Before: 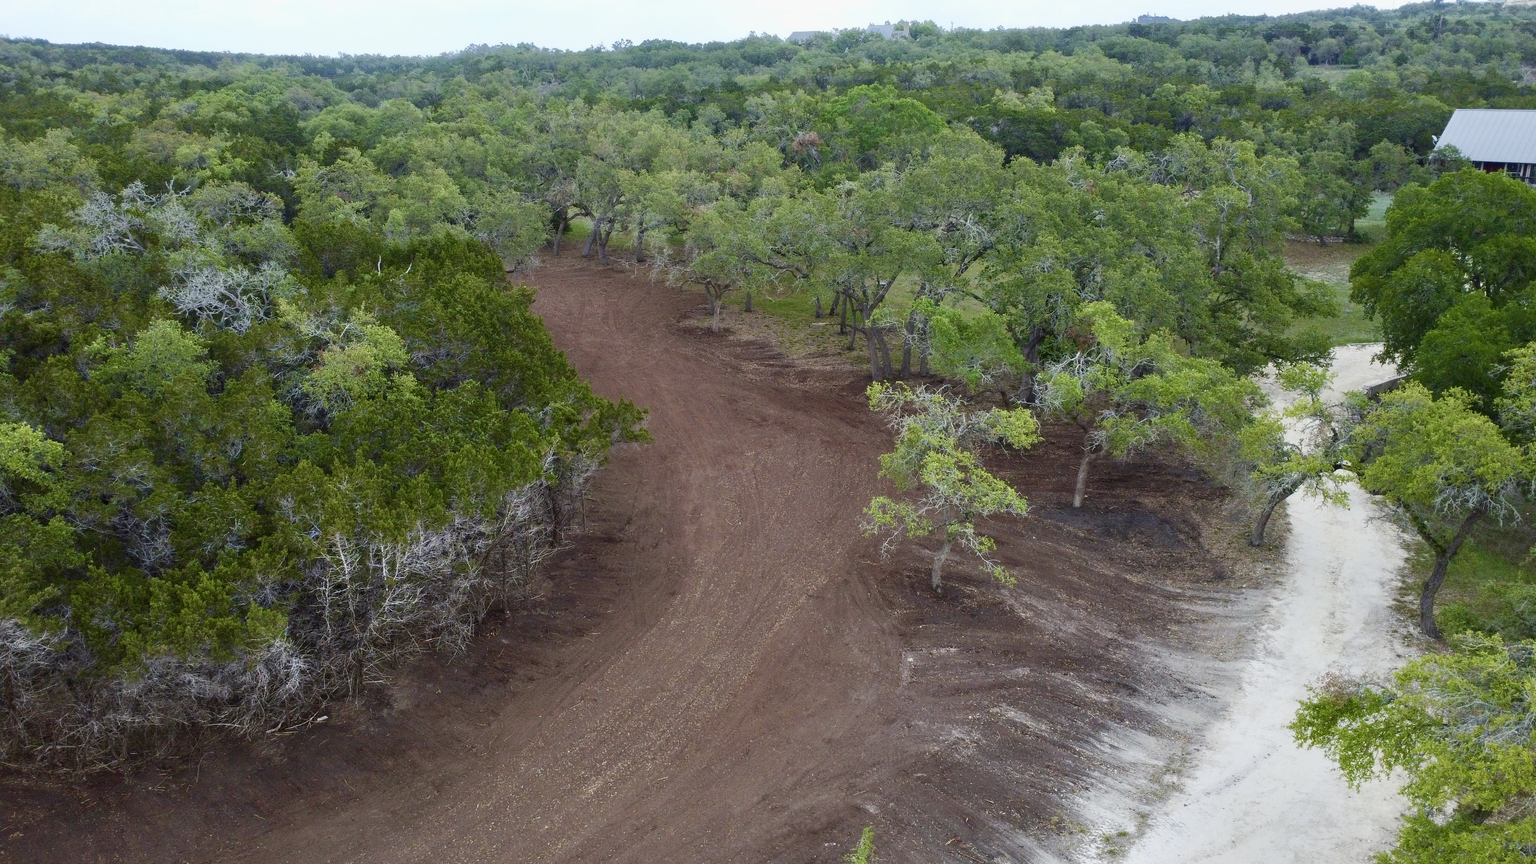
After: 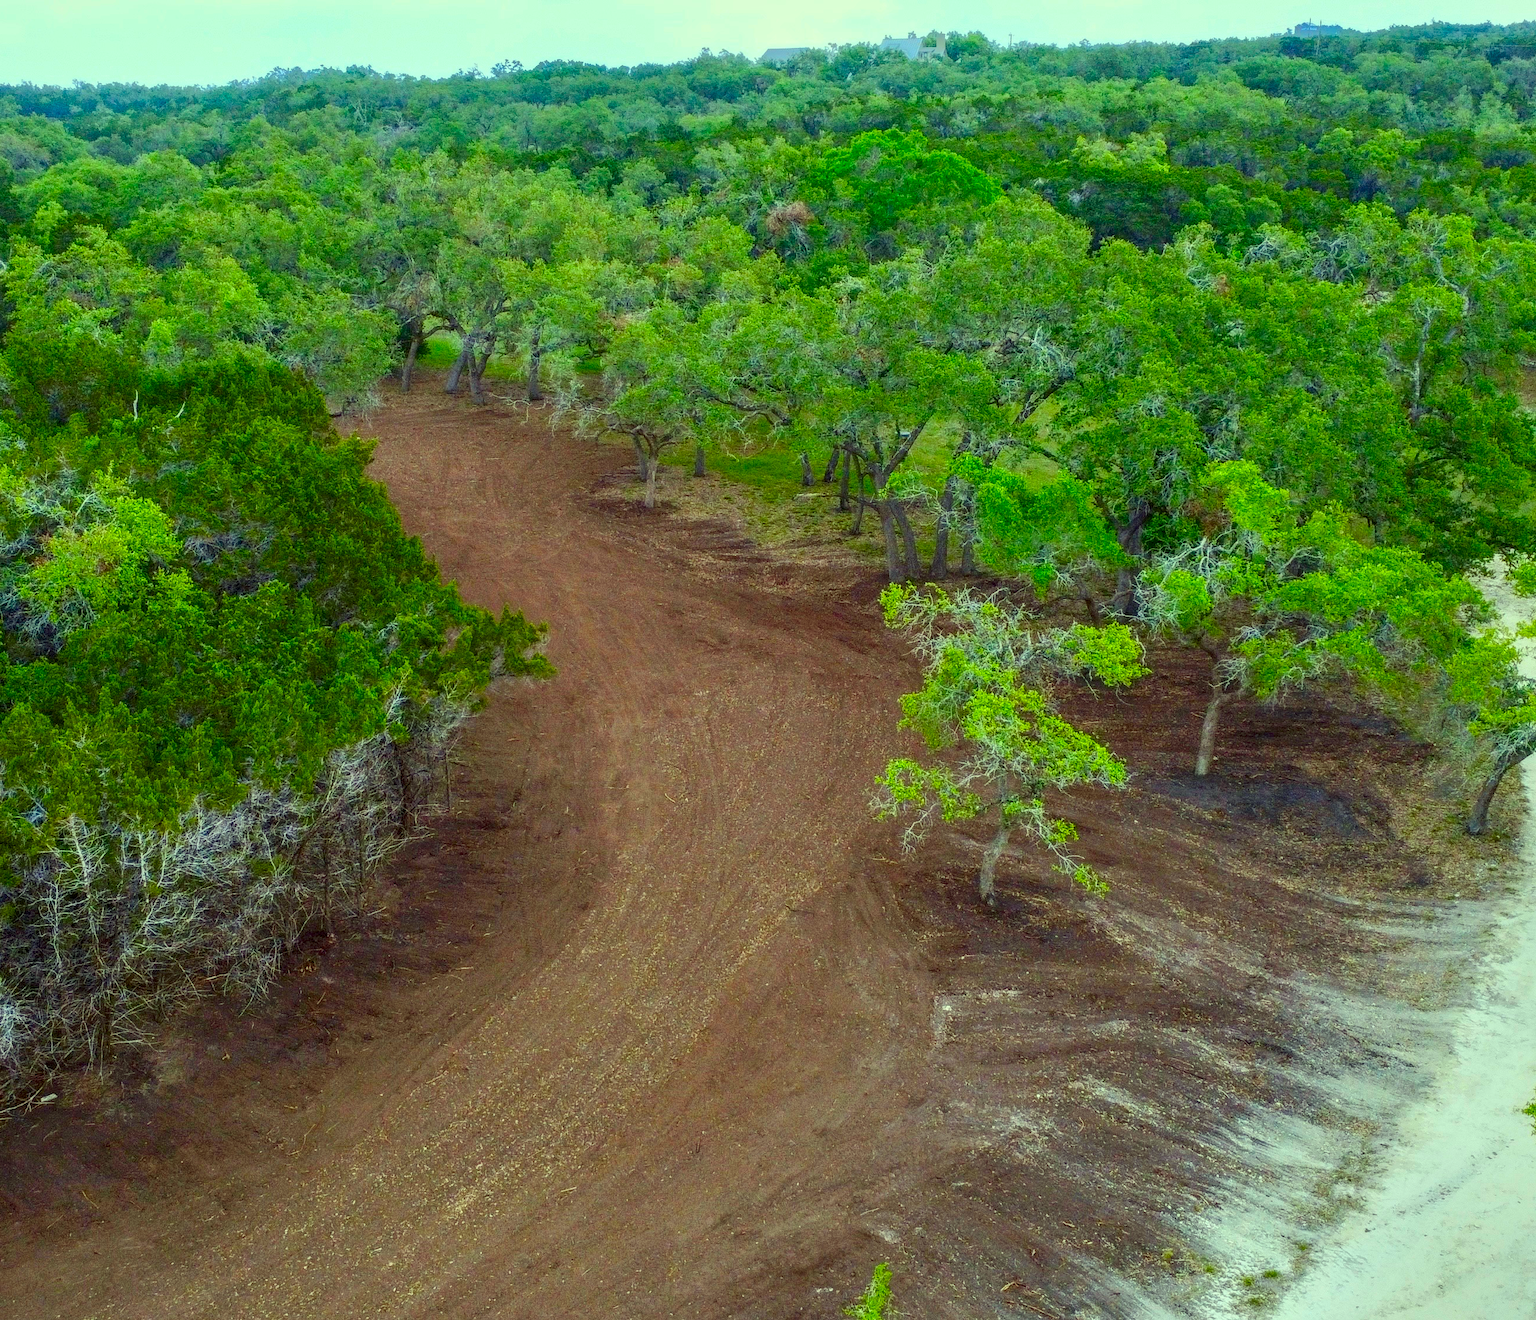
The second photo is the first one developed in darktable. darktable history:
color correction: highlights a* -10.89, highlights b* 9.94, saturation 1.71
local contrast: highlights 3%, shadows 6%, detail 133%
crop and rotate: left 18.926%, right 15.606%
